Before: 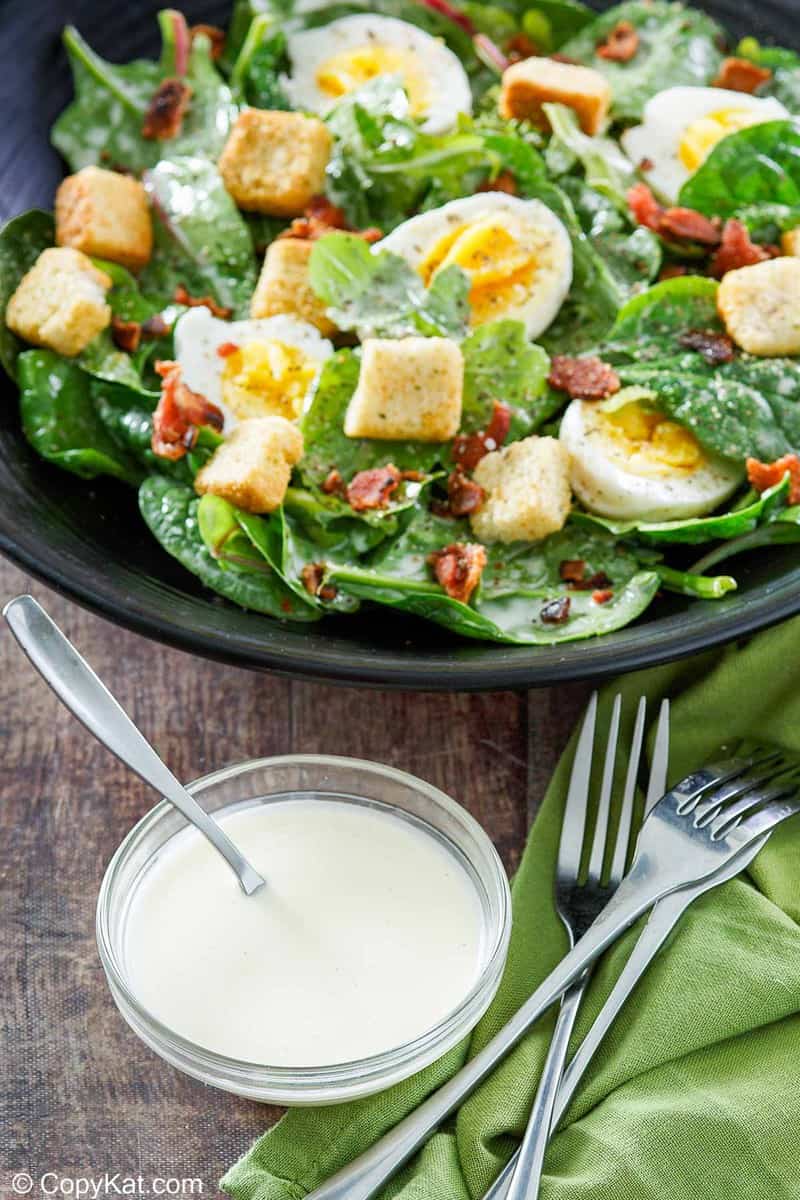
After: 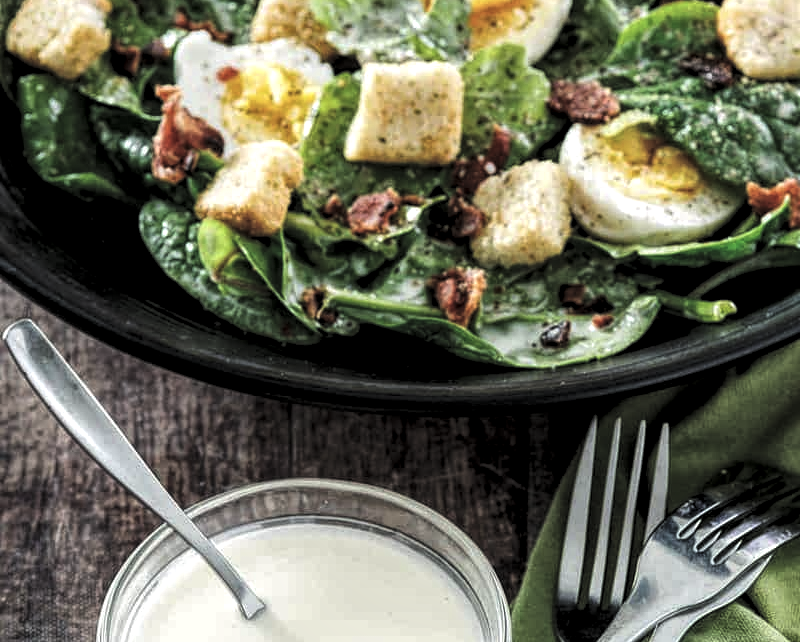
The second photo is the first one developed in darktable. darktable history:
tone equalizer: on, module defaults
exposure: black level correction -0.062, exposure -0.05 EV, compensate highlight preservation false
local contrast: highlights 100%, shadows 100%, detail 200%, midtone range 0.2
white balance: red 1.009, blue 0.985
levels: mode automatic, black 0.023%, white 99.97%, levels [0.062, 0.494, 0.925]
crop and rotate: top 23.043%, bottom 23.437%
